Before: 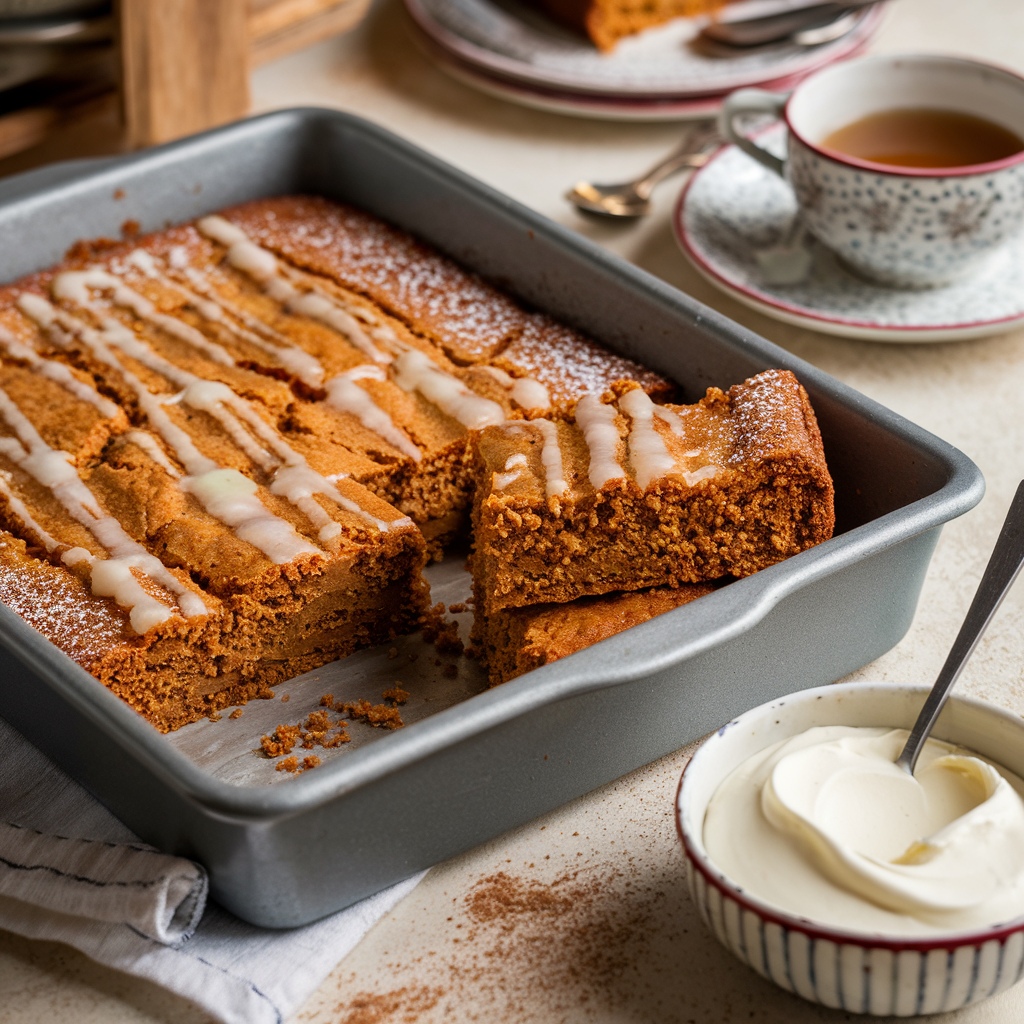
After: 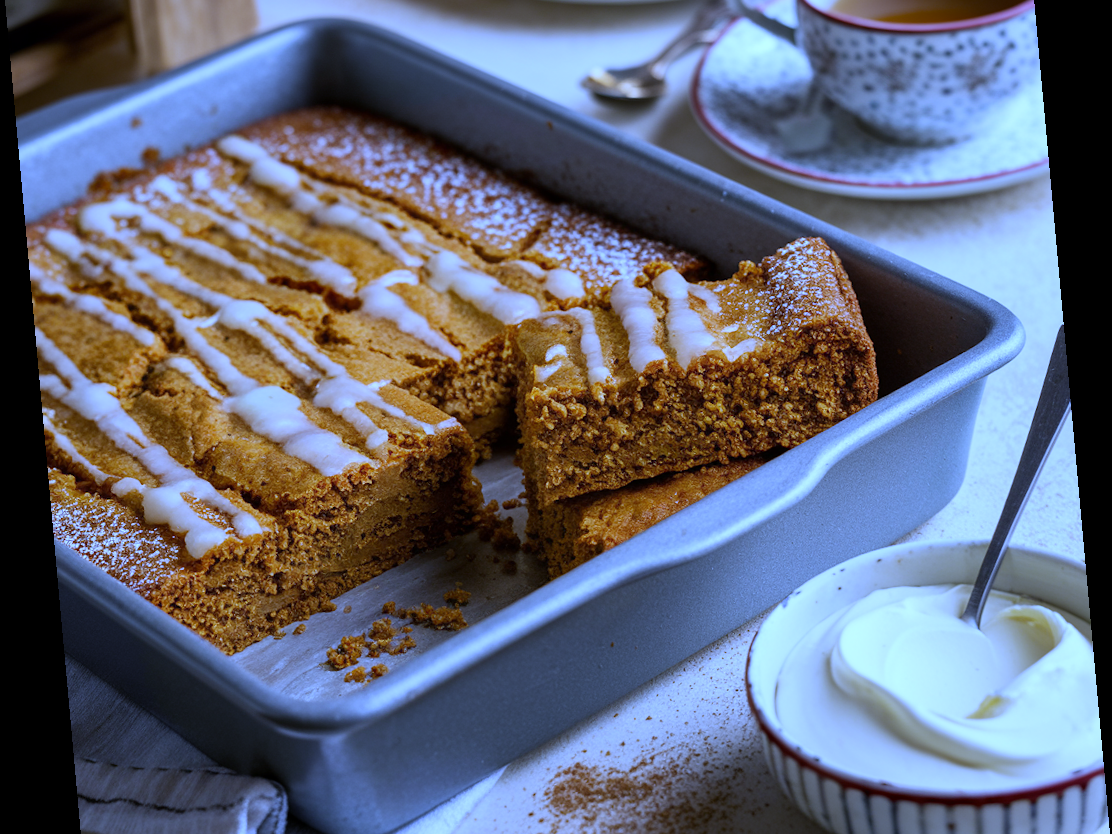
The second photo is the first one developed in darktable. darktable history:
rotate and perspective: rotation -5.2°, automatic cropping off
white balance: red 0.766, blue 1.537
crop: top 13.819%, bottom 11.169%
